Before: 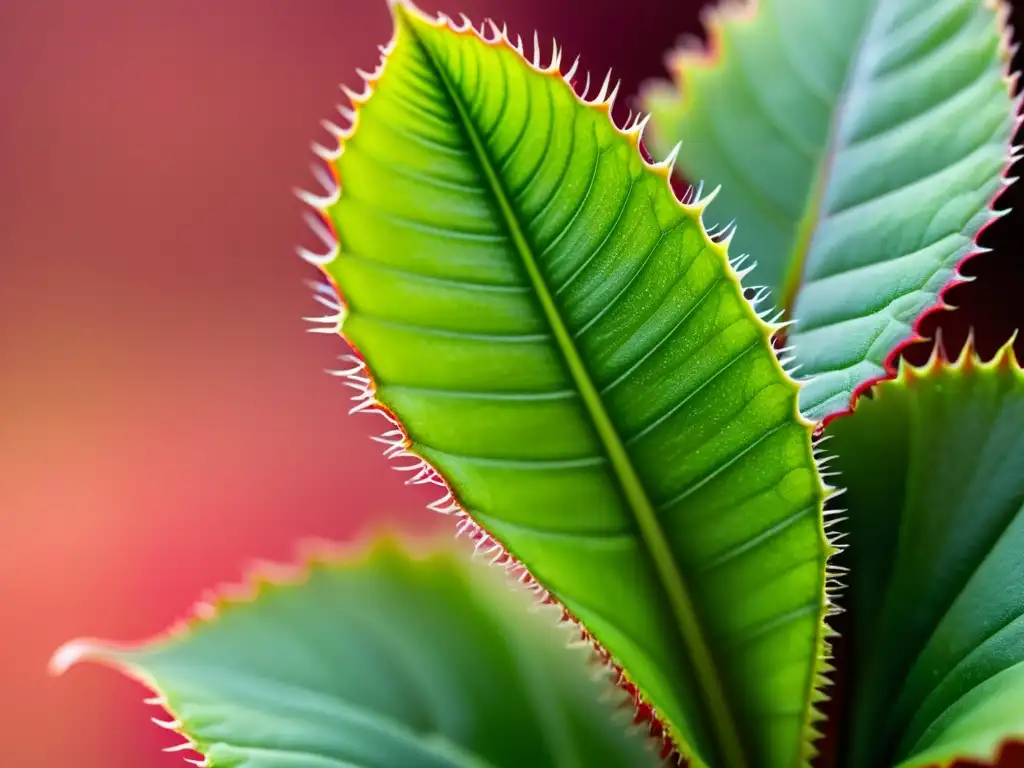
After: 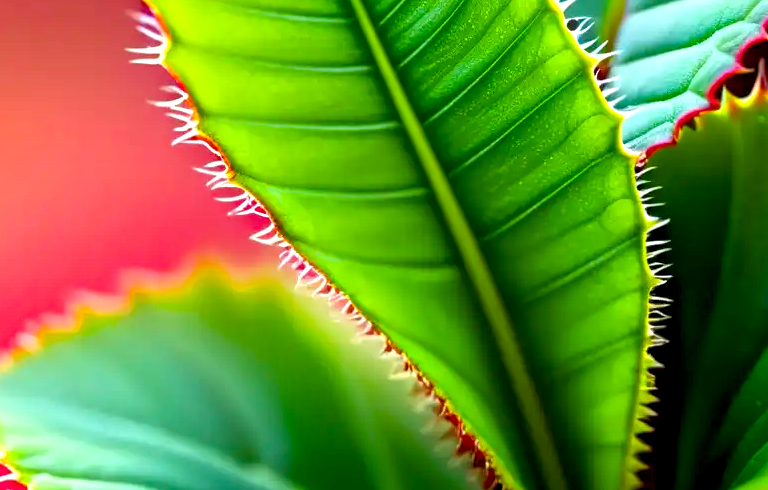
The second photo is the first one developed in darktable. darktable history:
color balance rgb: global offset › luminance -0.503%, linear chroma grading › global chroma 14.348%, perceptual saturation grading › global saturation 9.577%, perceptual brilliance grading › global brilliance 19.633%
crop and rotate: left 17.361%, top 35.119%, right 7.588%, bottom 0.98%
